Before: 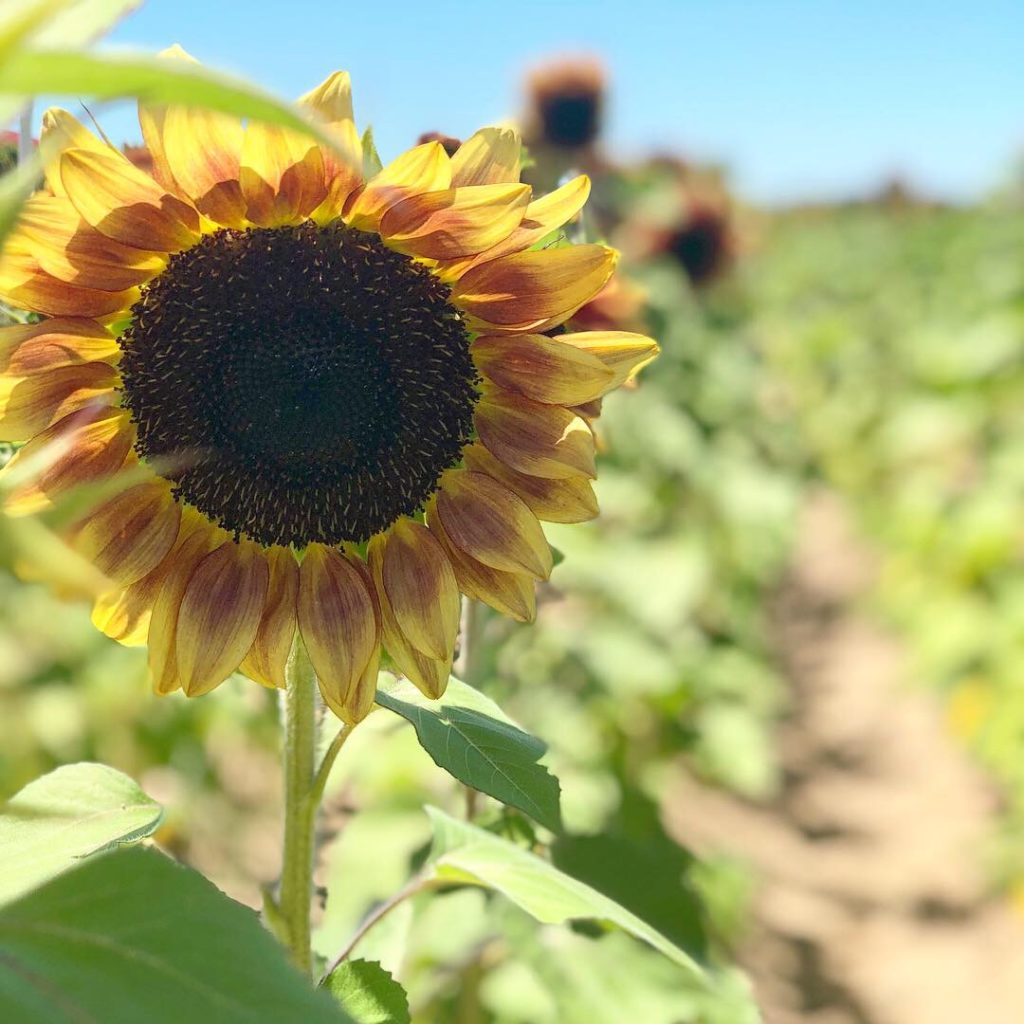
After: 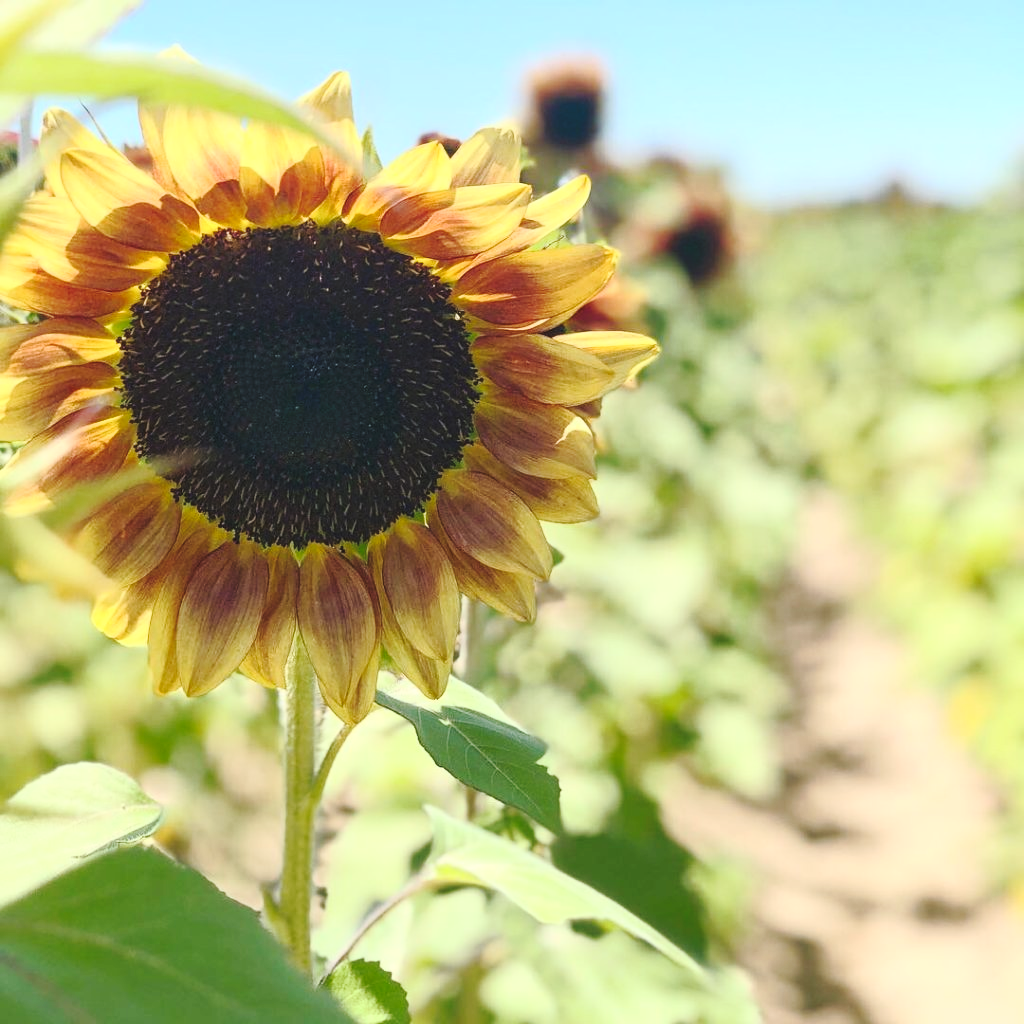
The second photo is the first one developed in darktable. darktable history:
tone curve: curves: ch0 [(0, 0) (0.003, 0.06) (0.011, 0.071) (0.025, 0.085) (0.044, 0.104) (0.069, 0.123) (0.1, 0.146) (0.136, 0.167) (0.177, 0.205) (0.224, 0.248) (0.277, 0.309) (0.335, 0.384) (0.399, 0.467) (0.468, 0.553) (0.543, 0.633) (0.623, 0.698) (0.709, 0.769) (0.801, 0.841) (0.898, 0.912) (1, 1)], preserve colors none
base curve: curves: ch0 [(0, 0) (0.257, 0.25) (0.482, 0.586) (0.757, 0.871) (1, 1)]
